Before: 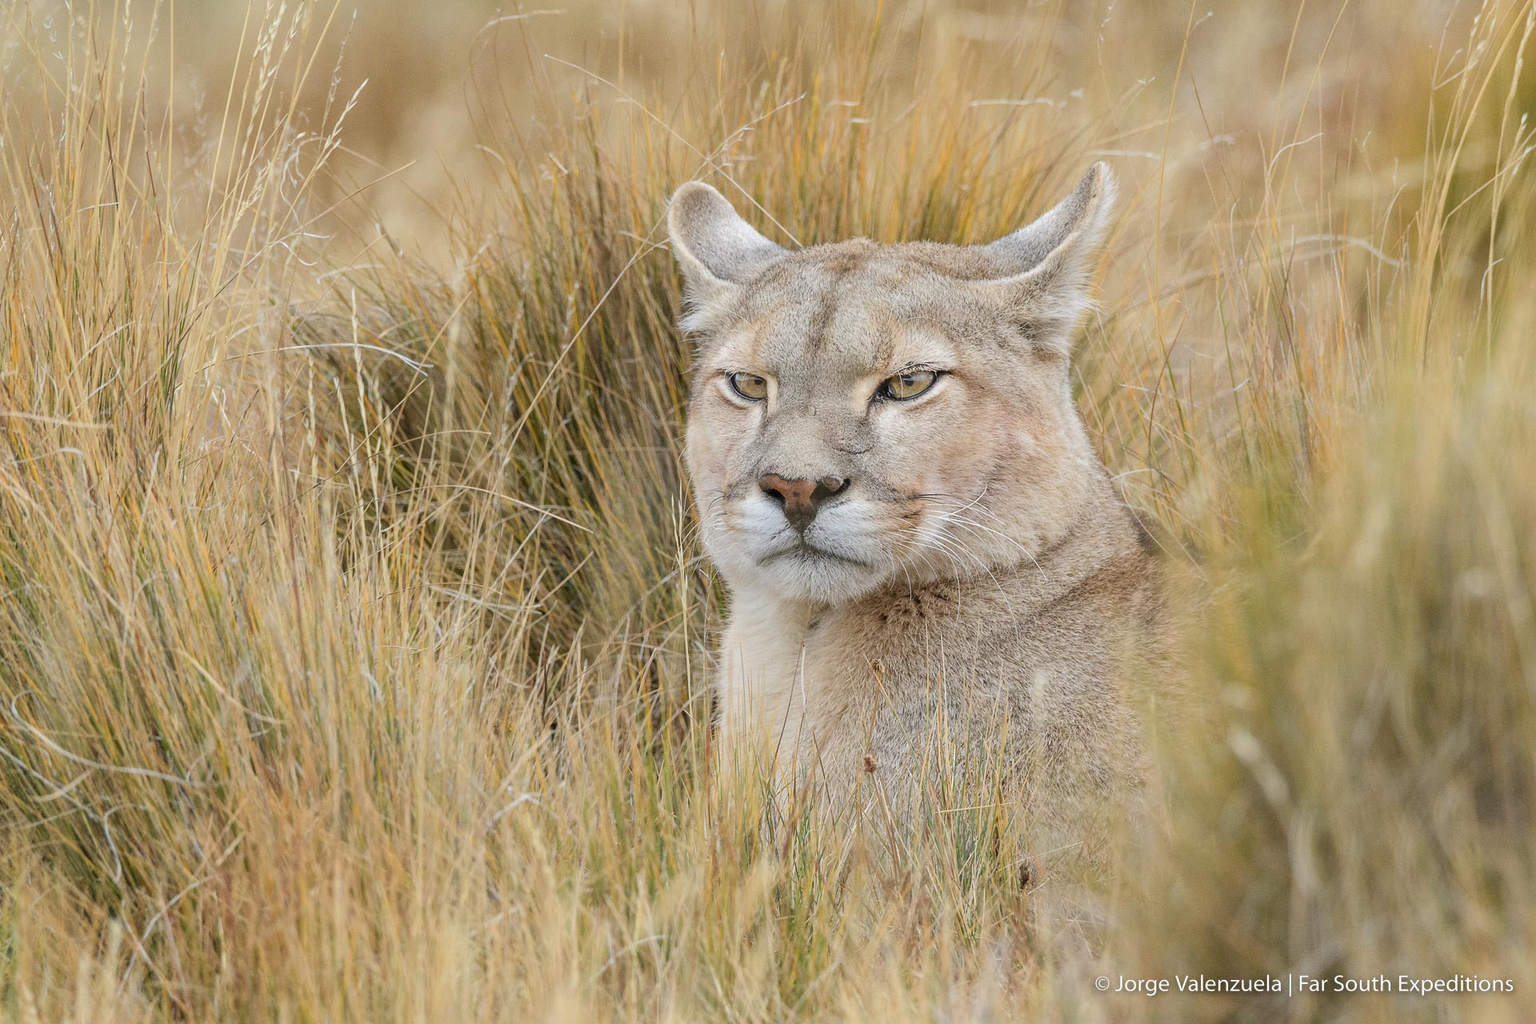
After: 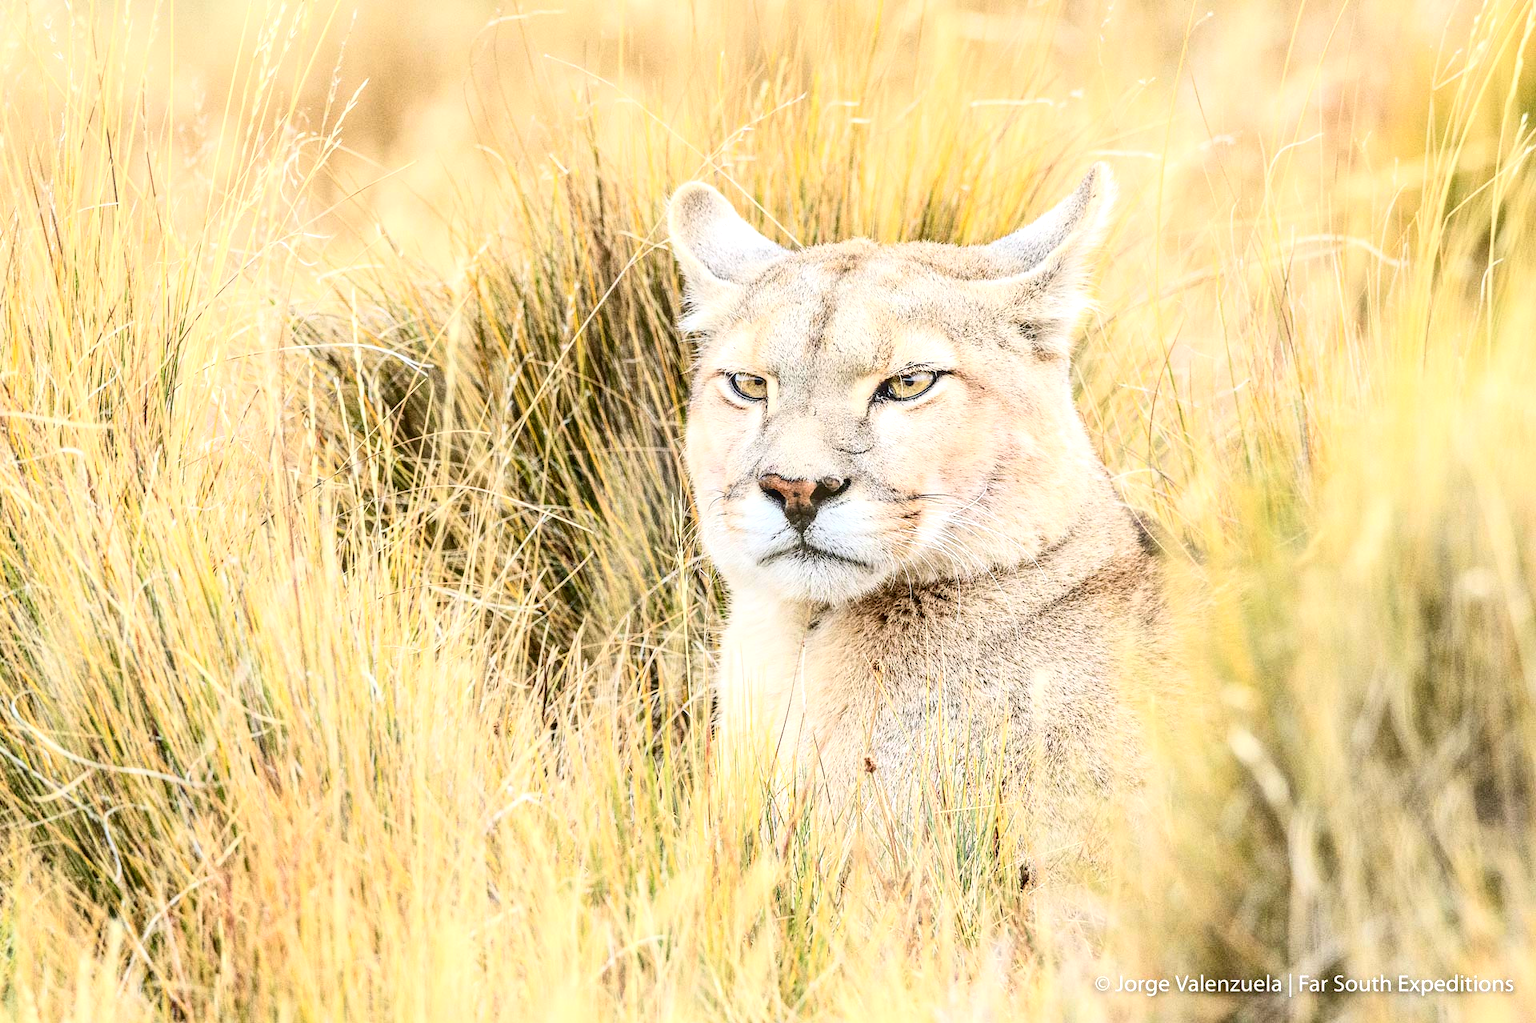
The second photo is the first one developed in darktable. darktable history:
exposure: exposure 0.656 EV, compensate highlight preservation false
local contrast: on, module defaults
crop: bottom 0.058%
contrast brightness saturation: contrast 0.405, brightness 0.053, saturation 0.248
